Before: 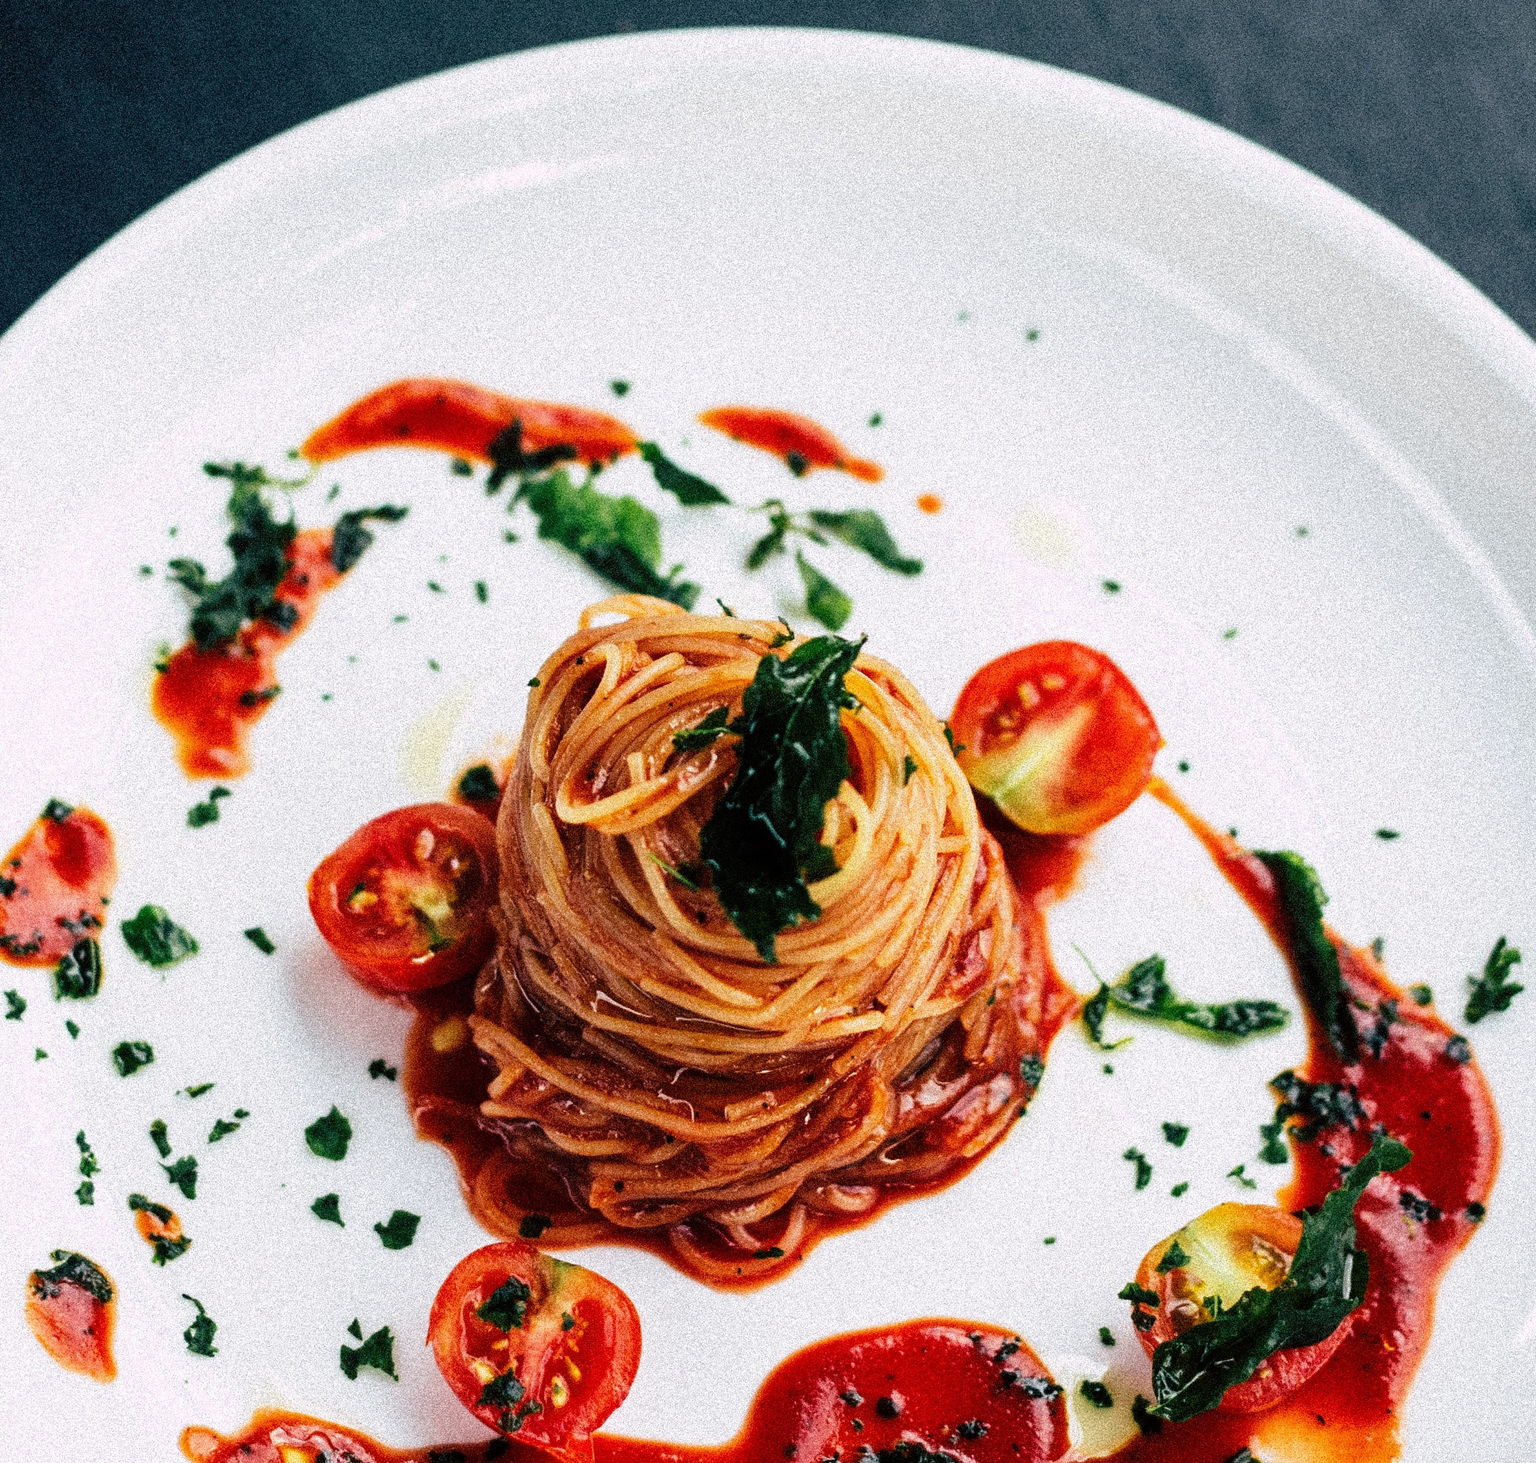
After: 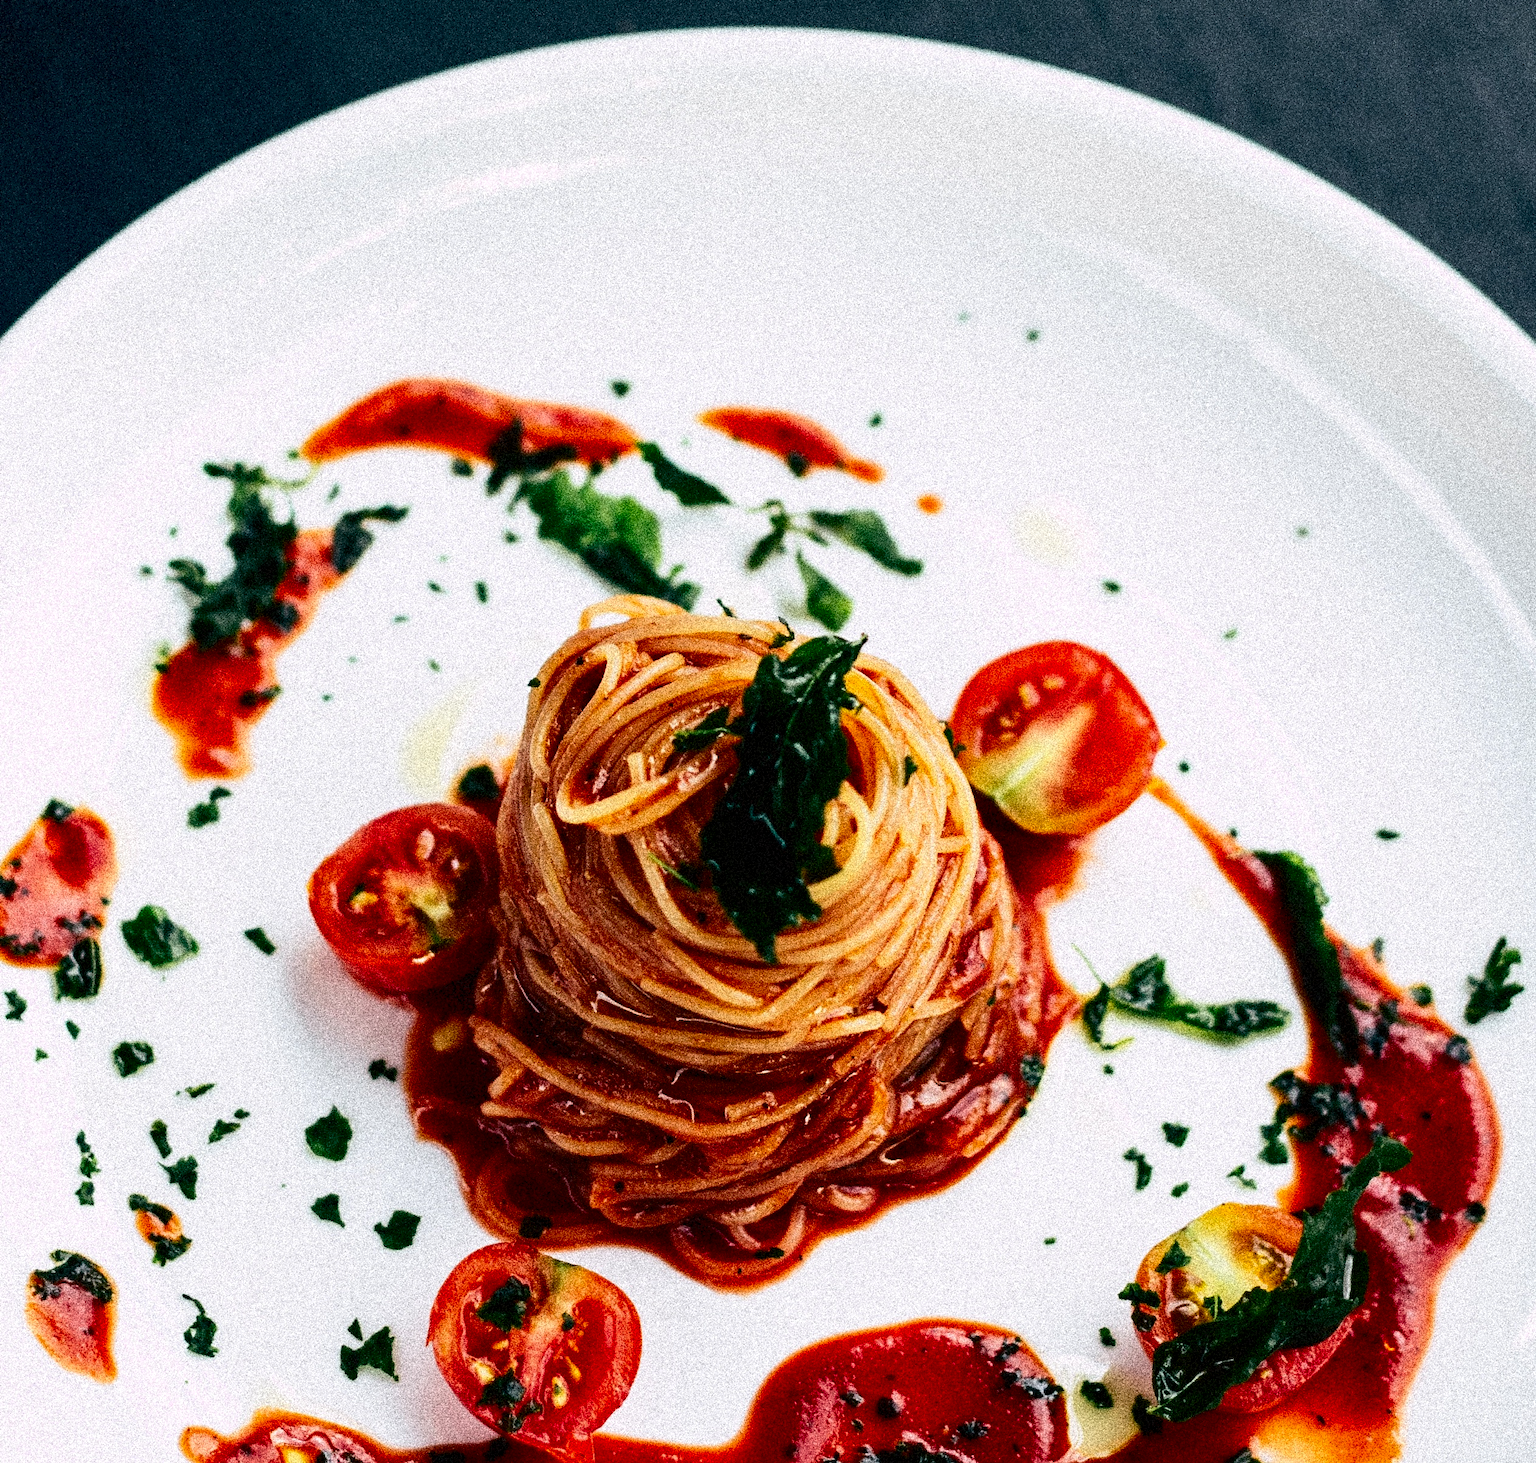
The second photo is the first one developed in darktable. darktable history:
contrast brightness saturation: contrast 0.2, brightness -0.11, saturation 0.1
grain: mid-tones bias 0%
